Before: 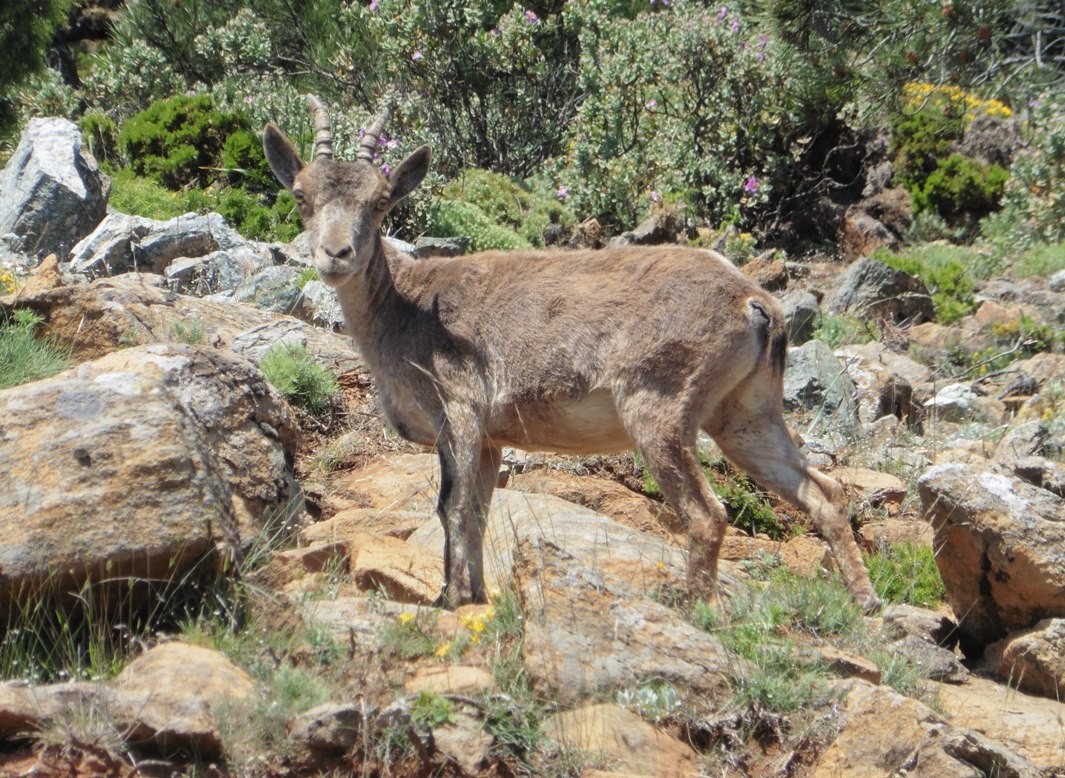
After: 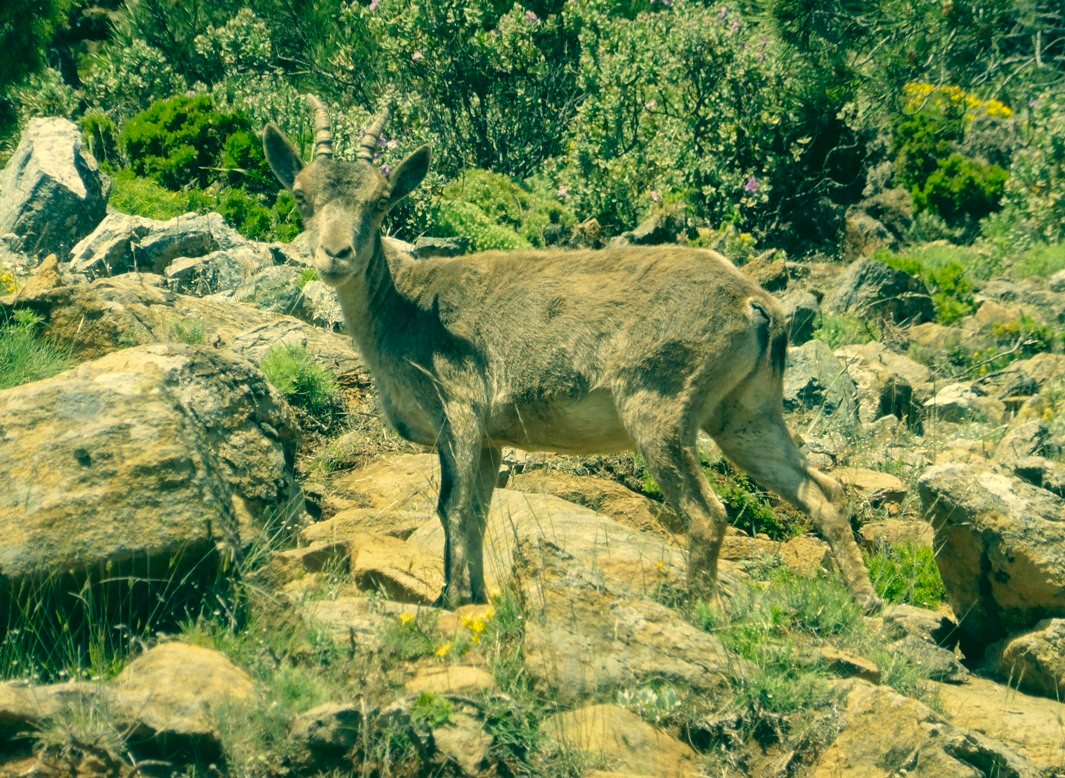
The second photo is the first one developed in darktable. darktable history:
color correction: highlights a* 1.83, highlights b* 34.02, shadows a* -36.68, shadows b* -5.48
local contrast: mode bilateral grid, contrast 20, coarseness 50, detail 120%, midtone range 0.2
